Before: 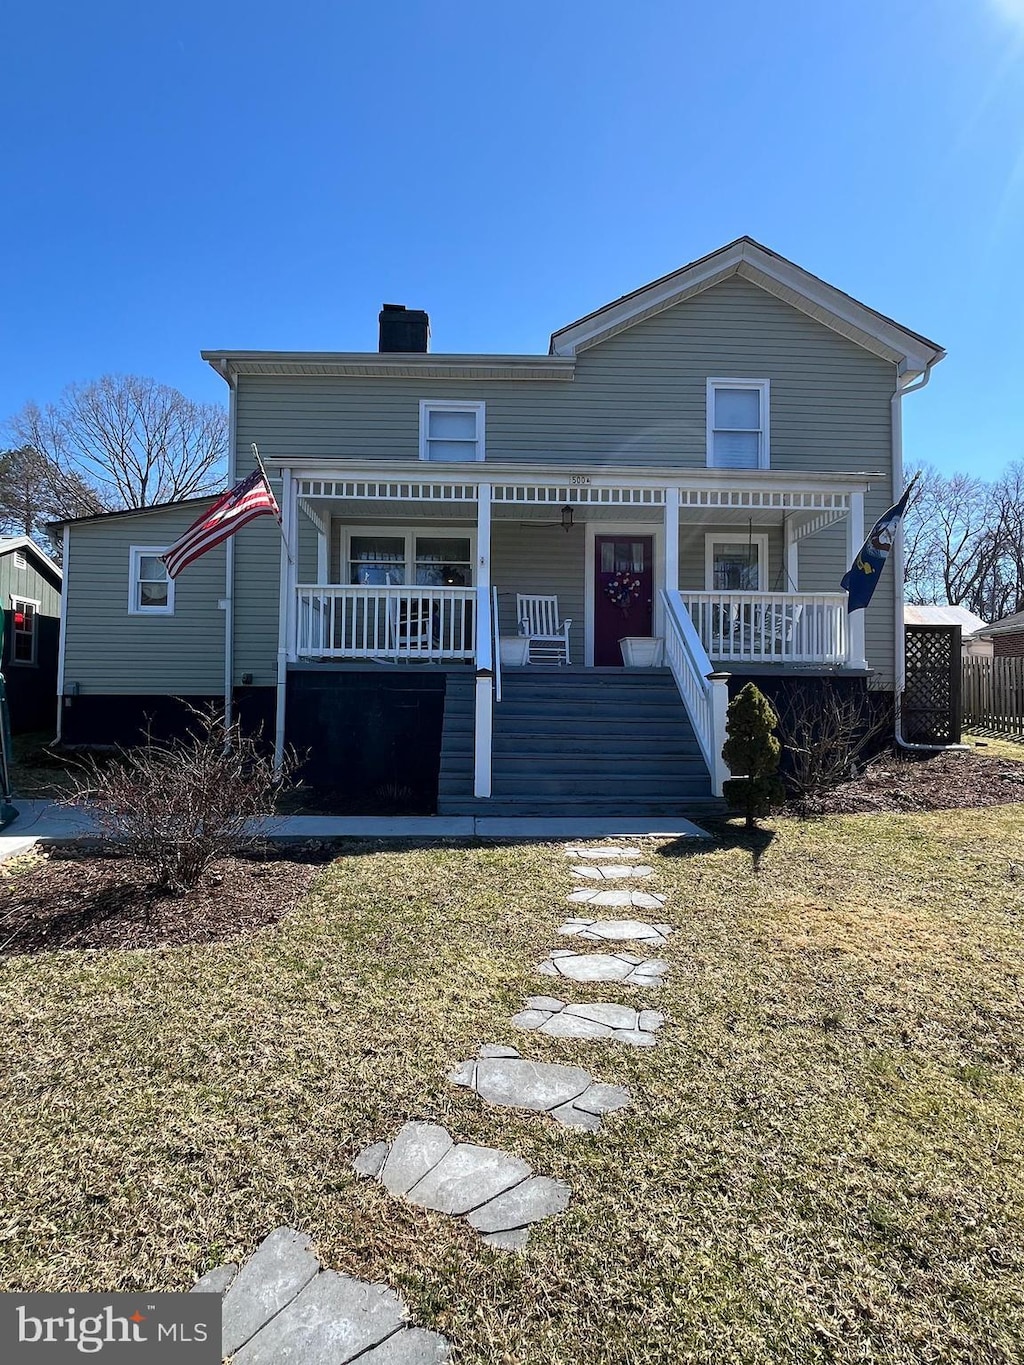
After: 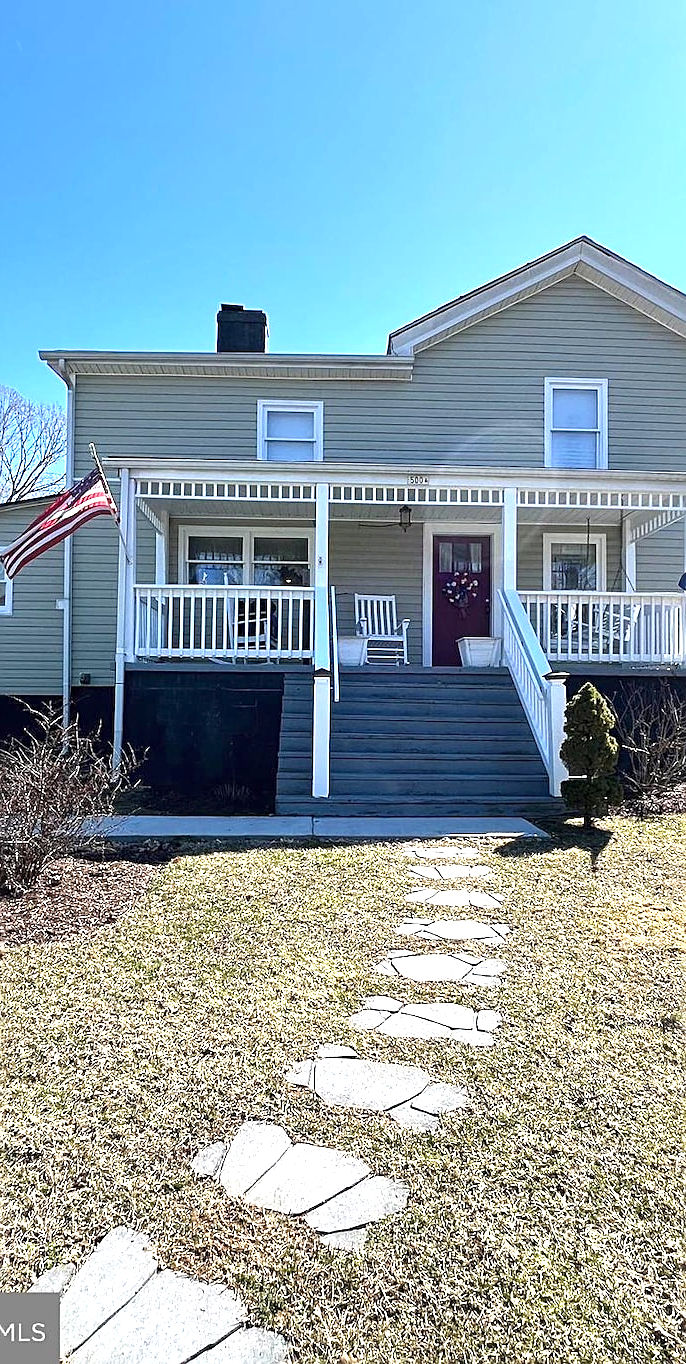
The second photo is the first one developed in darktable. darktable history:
exposure: black level correction 0, exposure 1.103 EV, compensate highlight preservation false
crop and rotate: left 15.878%, right 17.078%
sharpen: on, module defaults
